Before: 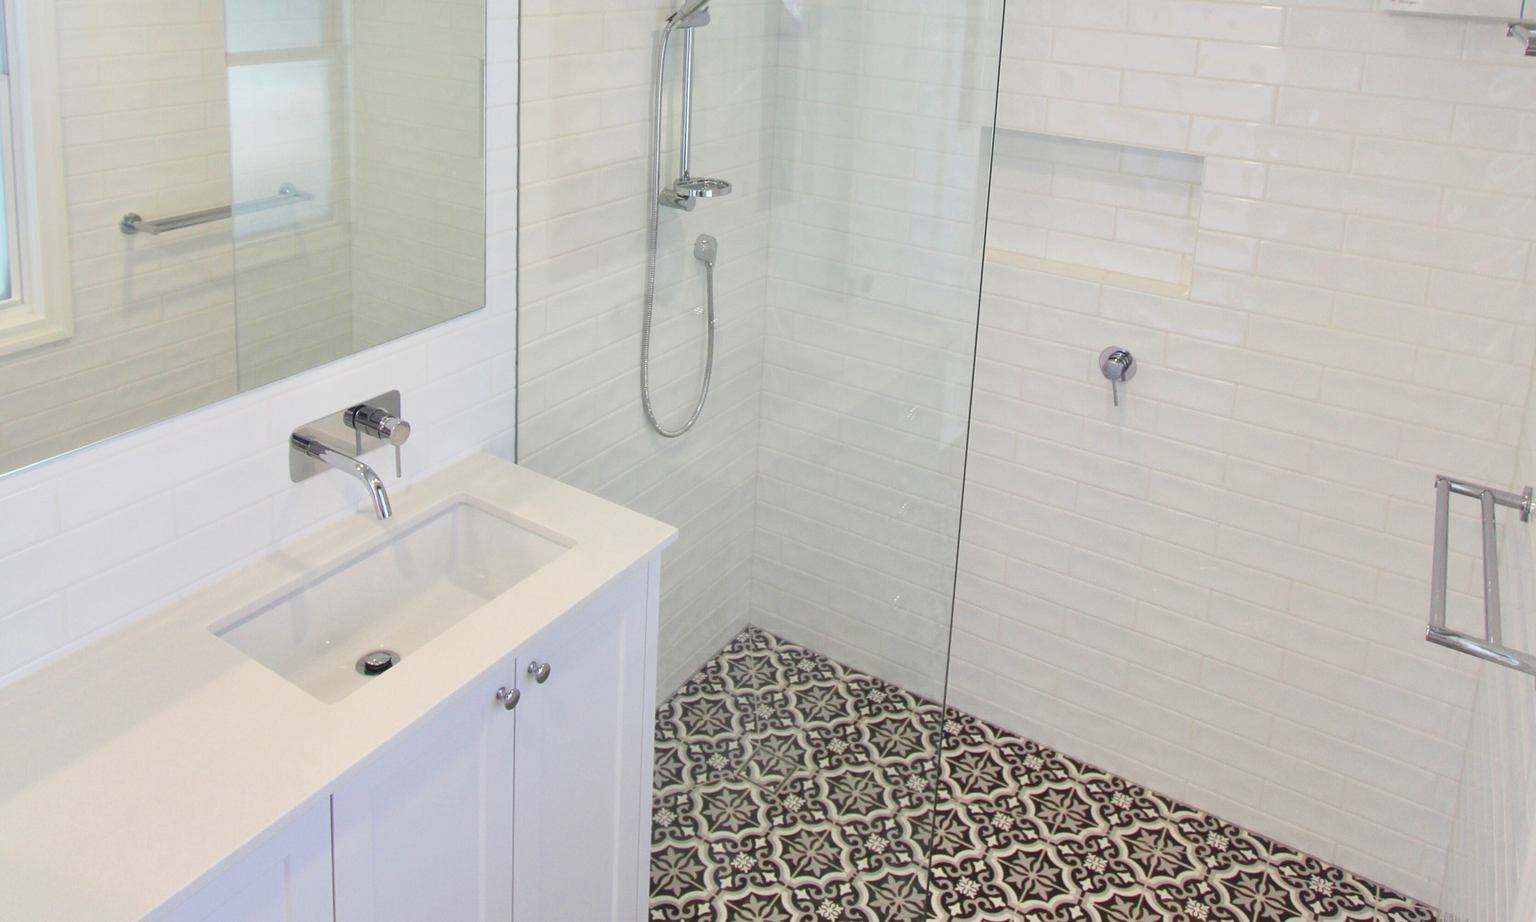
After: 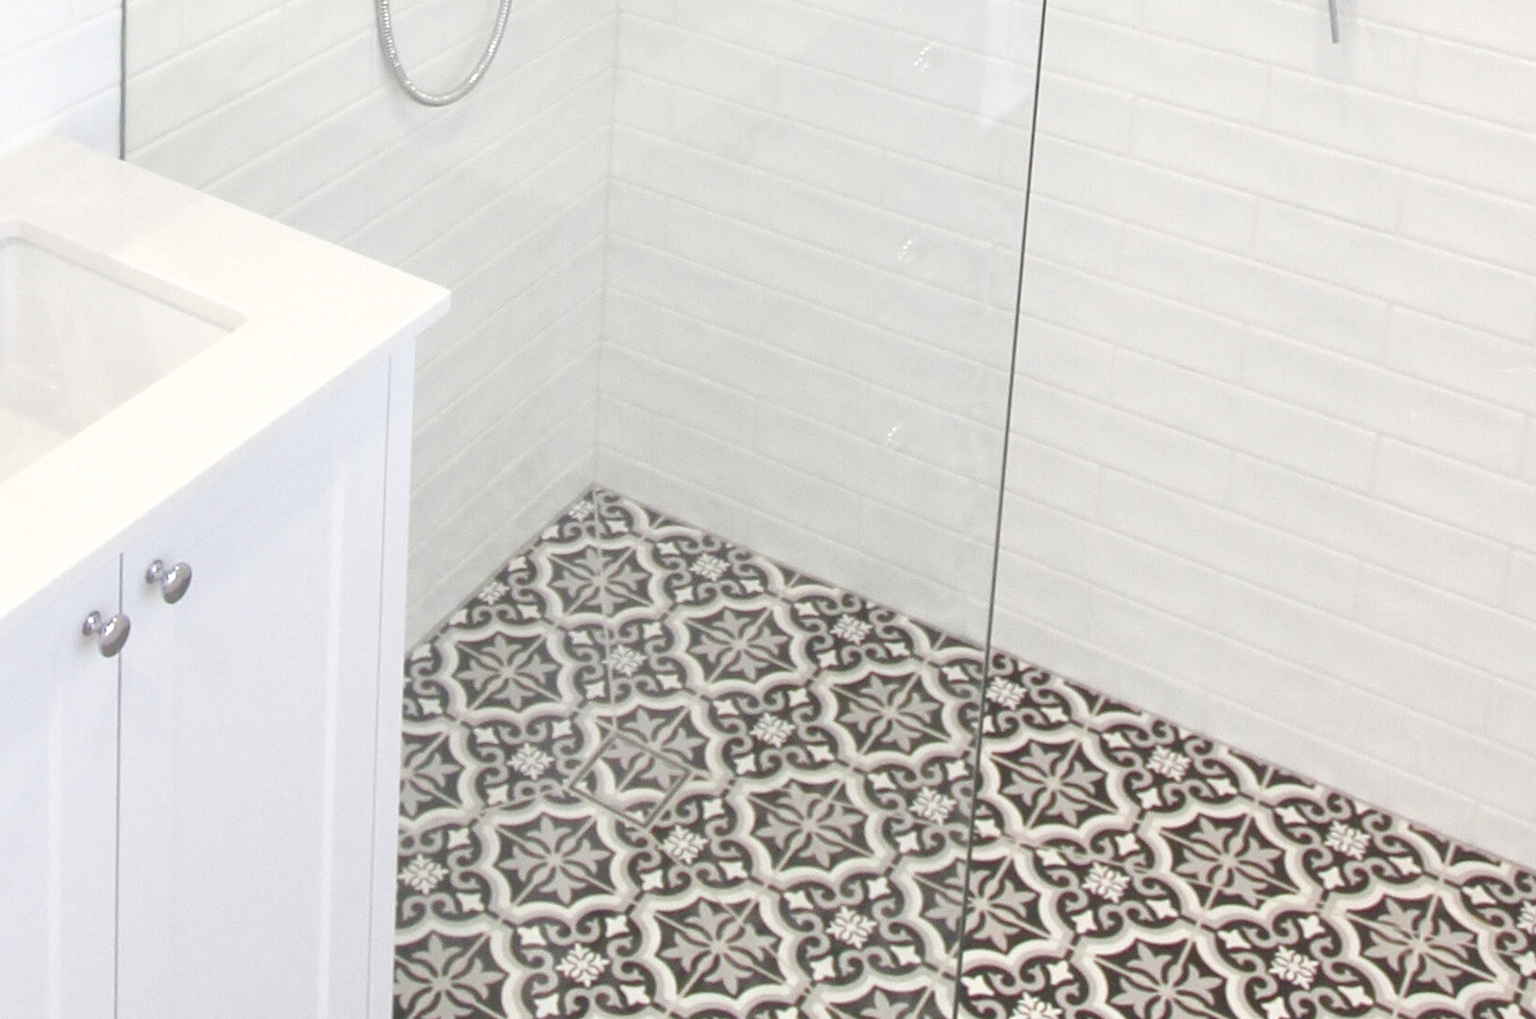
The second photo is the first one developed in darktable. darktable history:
contrast brightness saturation: brightness 0.18, saturation -0.5
vibrance: vibrance 0%
crop: left 29.672%, top 41.786%, right 20.851%, bottom 3.487%
color balance rgb: perceptual saturation grading › global saturation 25%, perceptual saturation grading › highlights -50%, perceptual saturation grading › shadows 30%, perceptual brilliance grading › global brilliance 12%, global vibrance 20%
